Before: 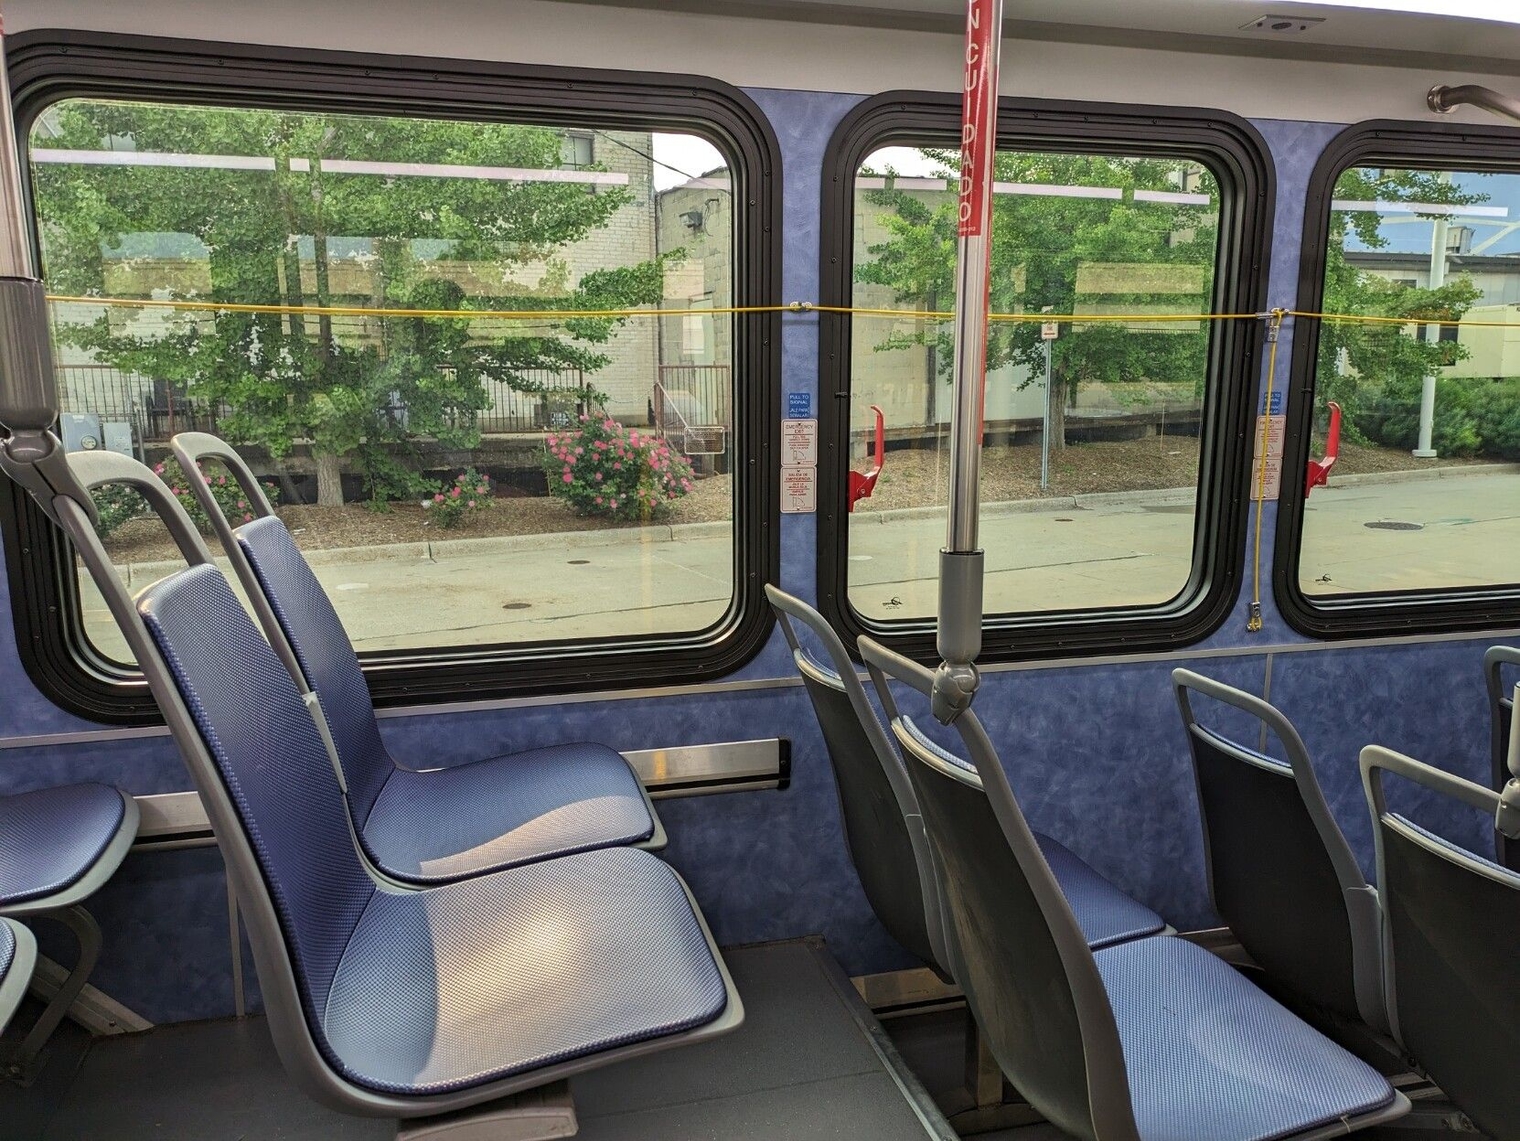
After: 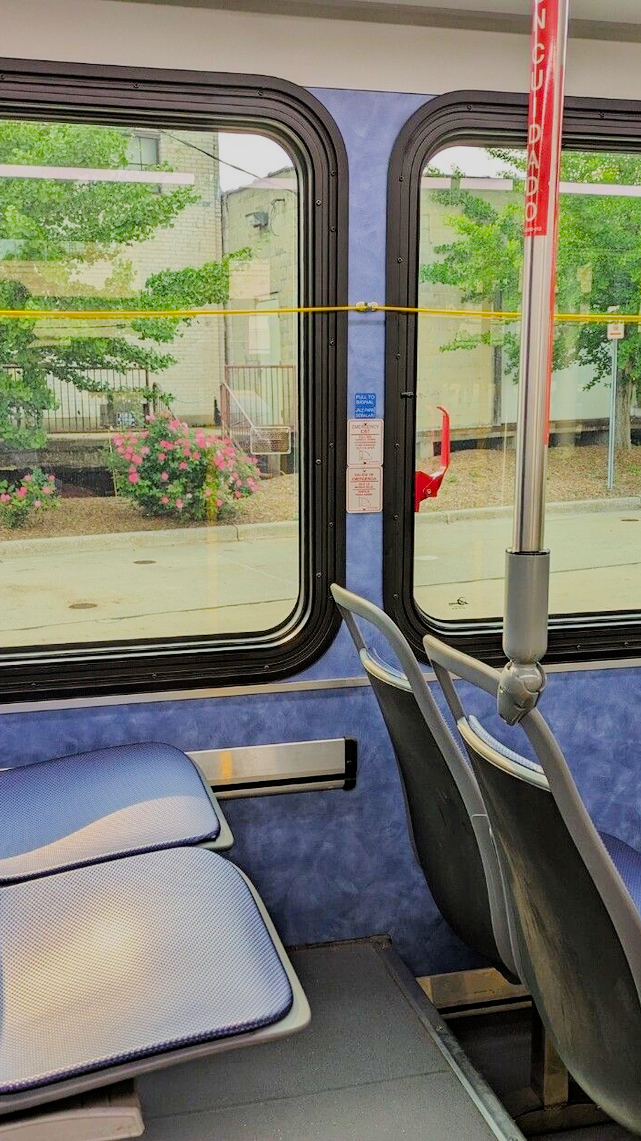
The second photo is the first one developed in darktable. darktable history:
crop: left 28.583%, right 29.231%
color balance rgb: perceptual saturation grading › global saturation 25%, perceptual brilliance grading › mid-tones 10%, perceptual brilliance grading › shadows 15%, global vibrance 20%
exposure: exposure 0.6 EV, compensate highlight preservation false
filmic rgb: black relative exposure -6.82 EV, white relative exposure 5.89 EV, hardness 2.71
